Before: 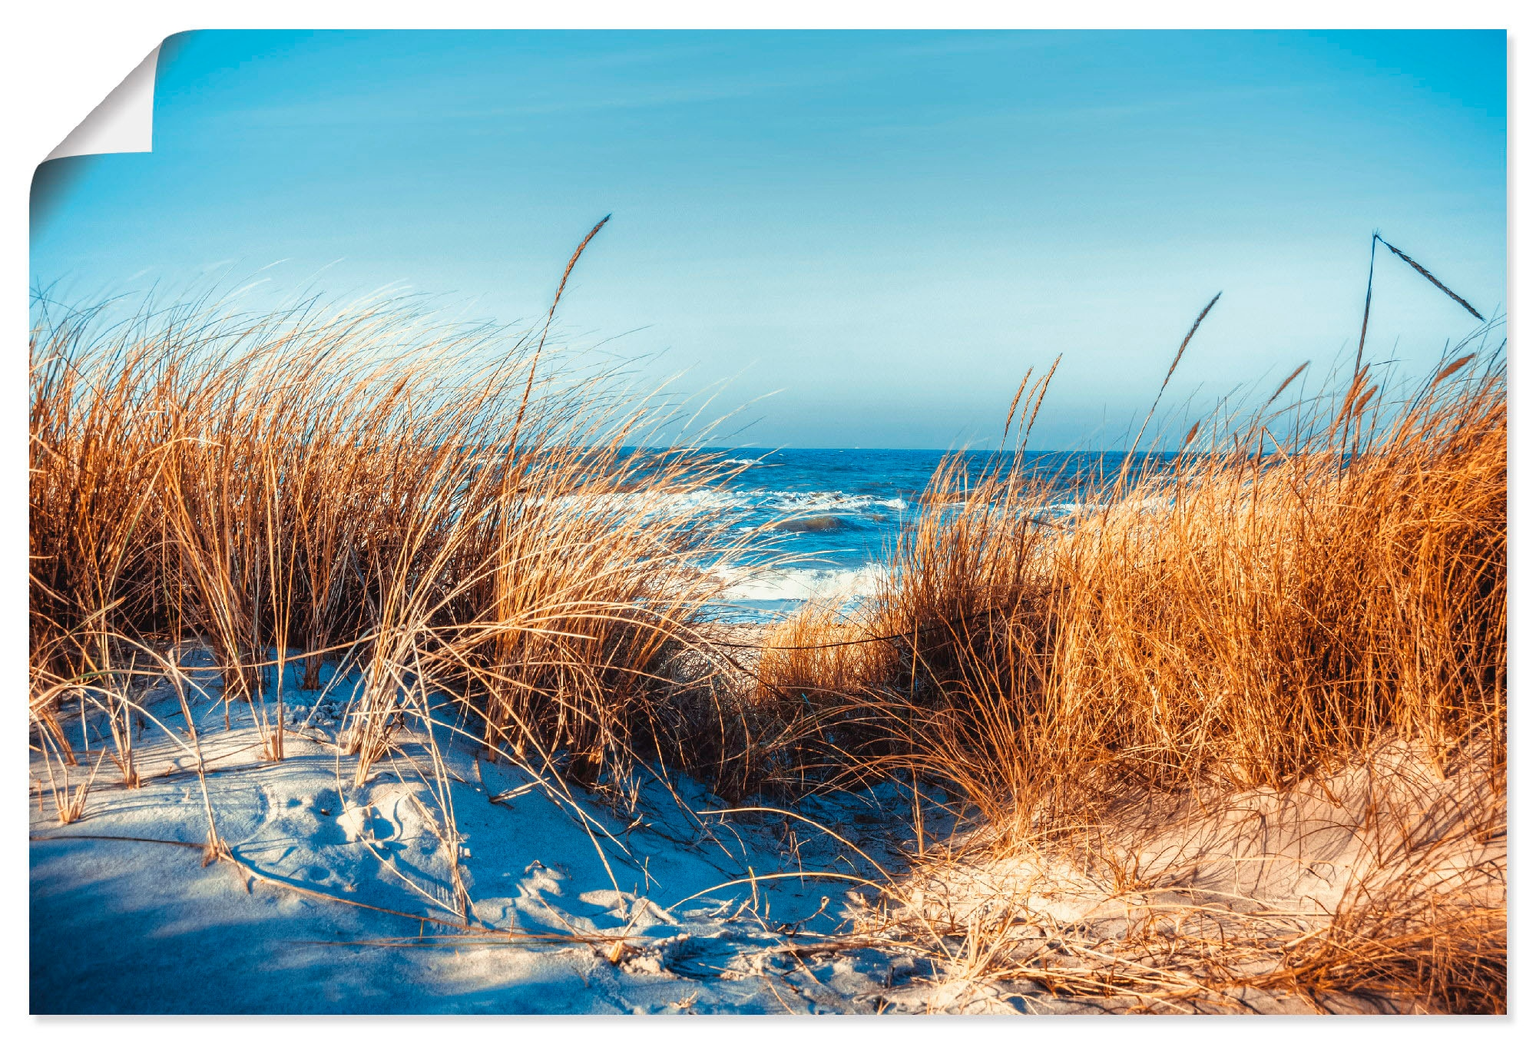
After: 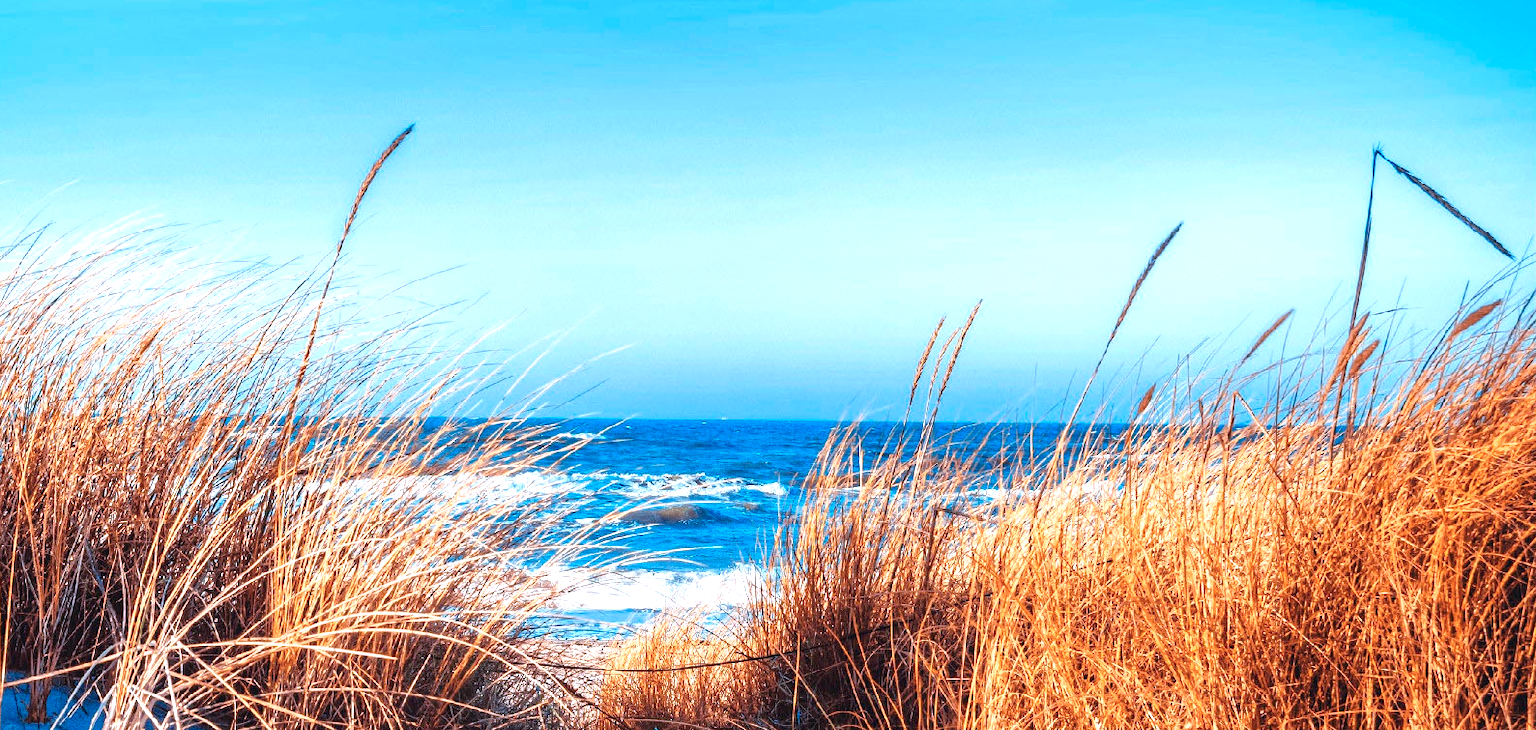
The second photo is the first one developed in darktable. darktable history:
crop: left 18.38%, top 11.092%, right 2.134%, bottom 33.217%
color calibration: output R [0.999, 0.026, -0.11, 0], output G [-0.019, 1.037, -0.099, 0], output B [0.022, -0.023, 0.902, 0], illuminant custom, x 0.367, y 0.392, temperature 4437.75 K, clip negative RGB from gamut false
exposure: black level correction 0, exposure 0.6 EV, compensate highlight preservation false
